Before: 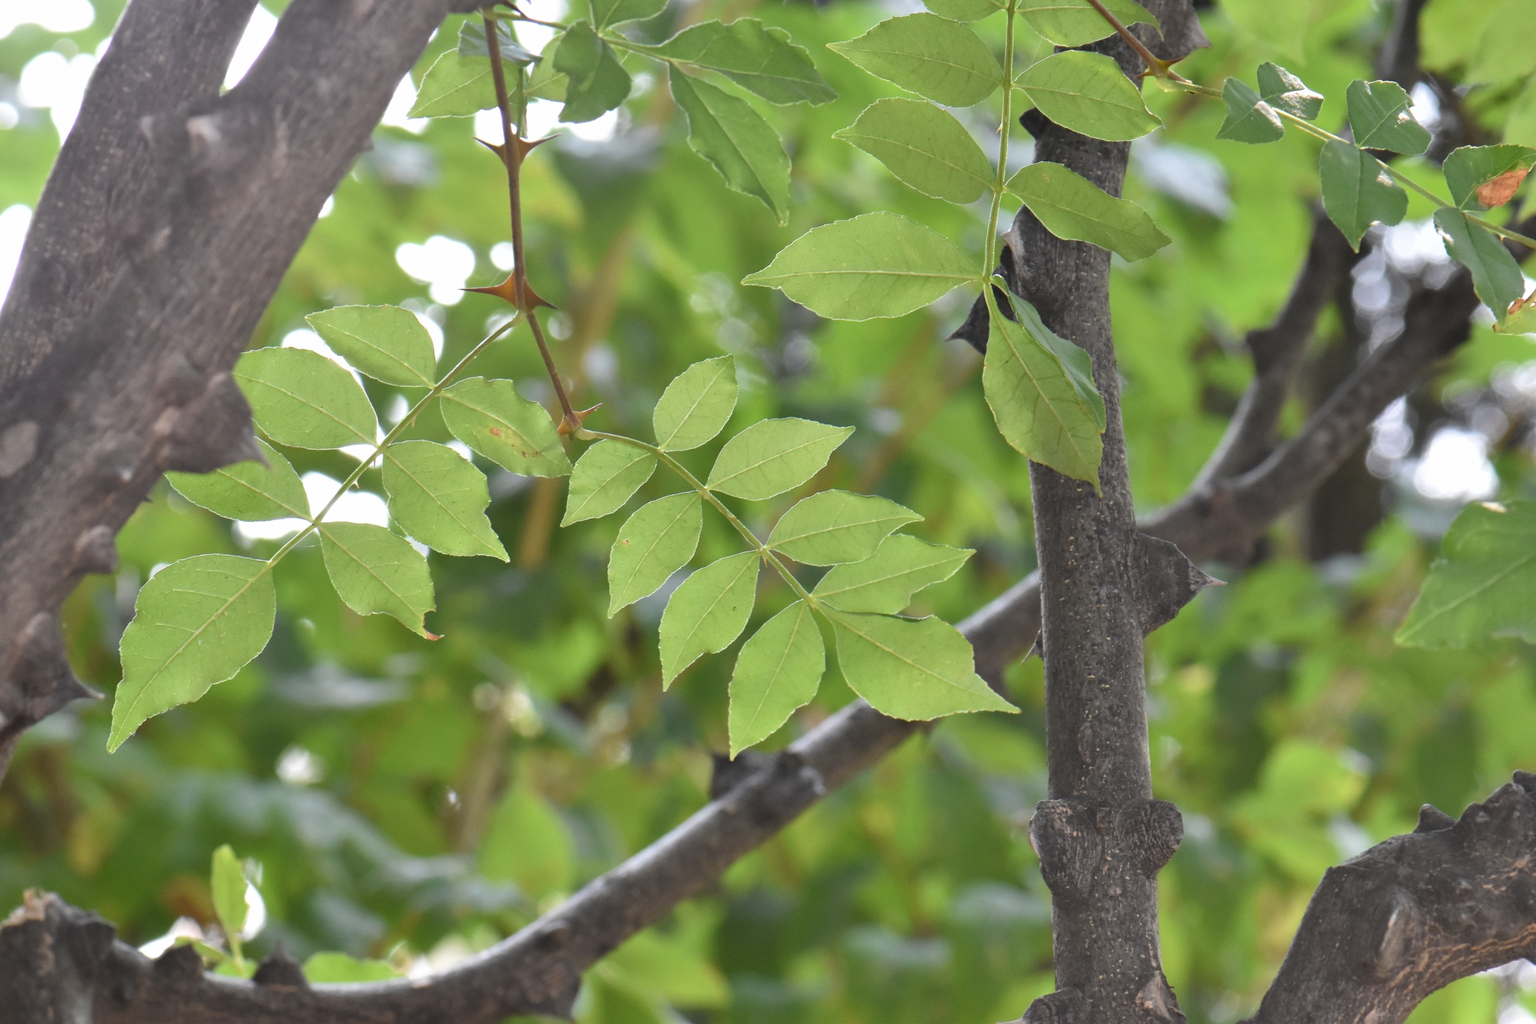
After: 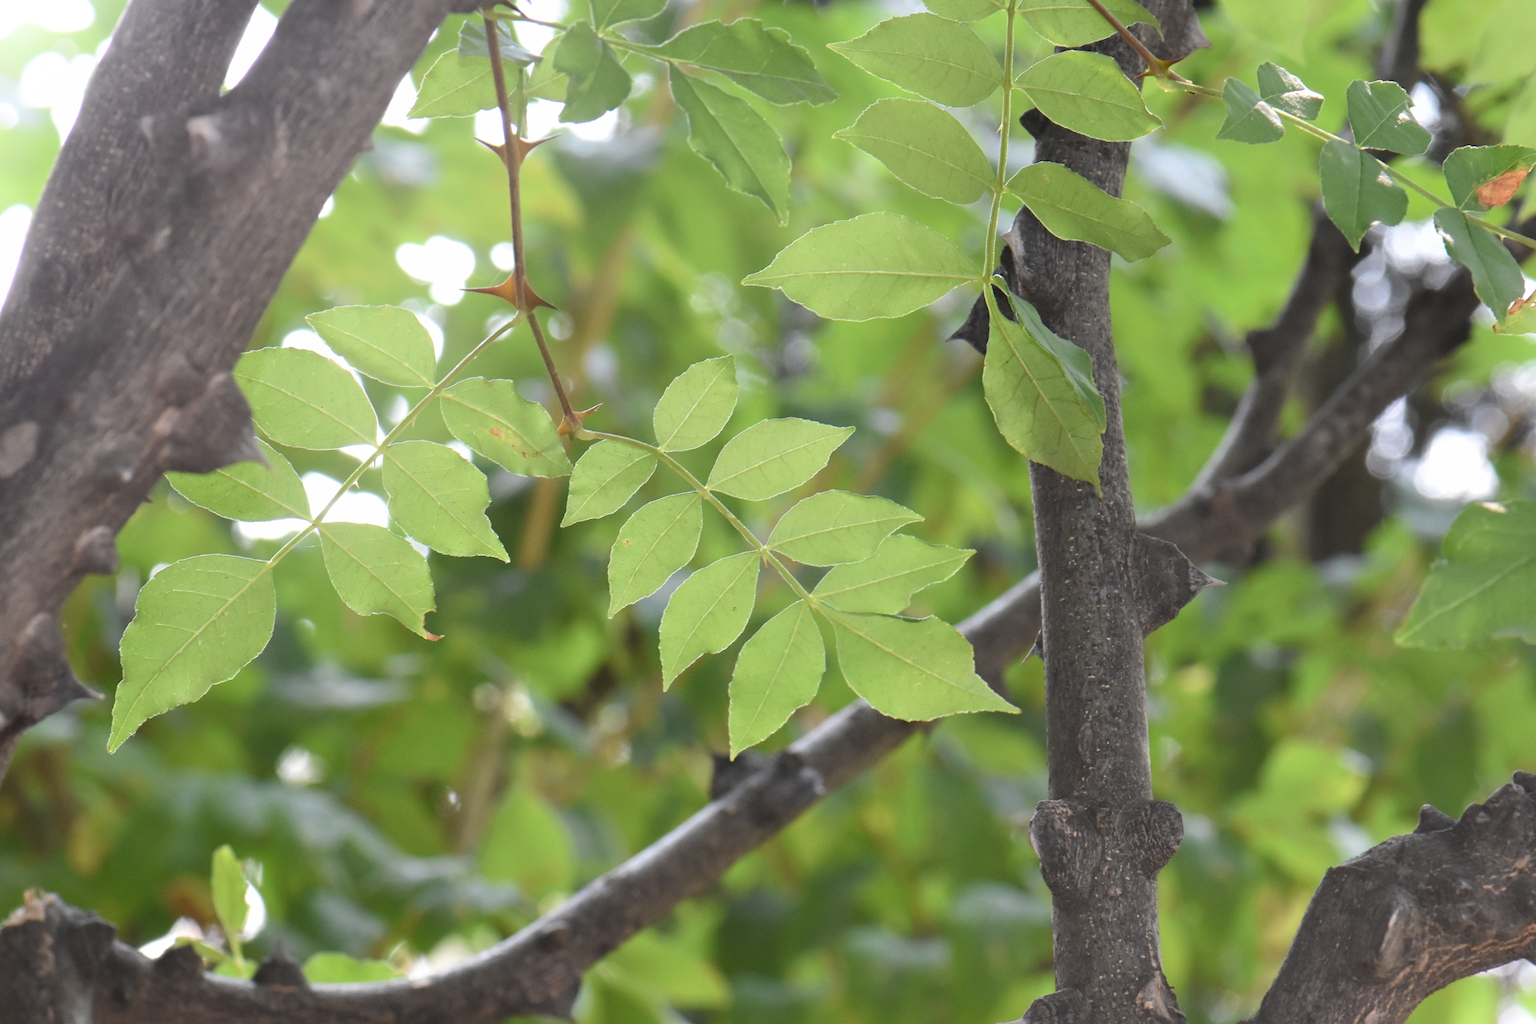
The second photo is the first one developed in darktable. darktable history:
shadows and highlights: shadows -20.93, highlights 98.27, soften with gaussian
